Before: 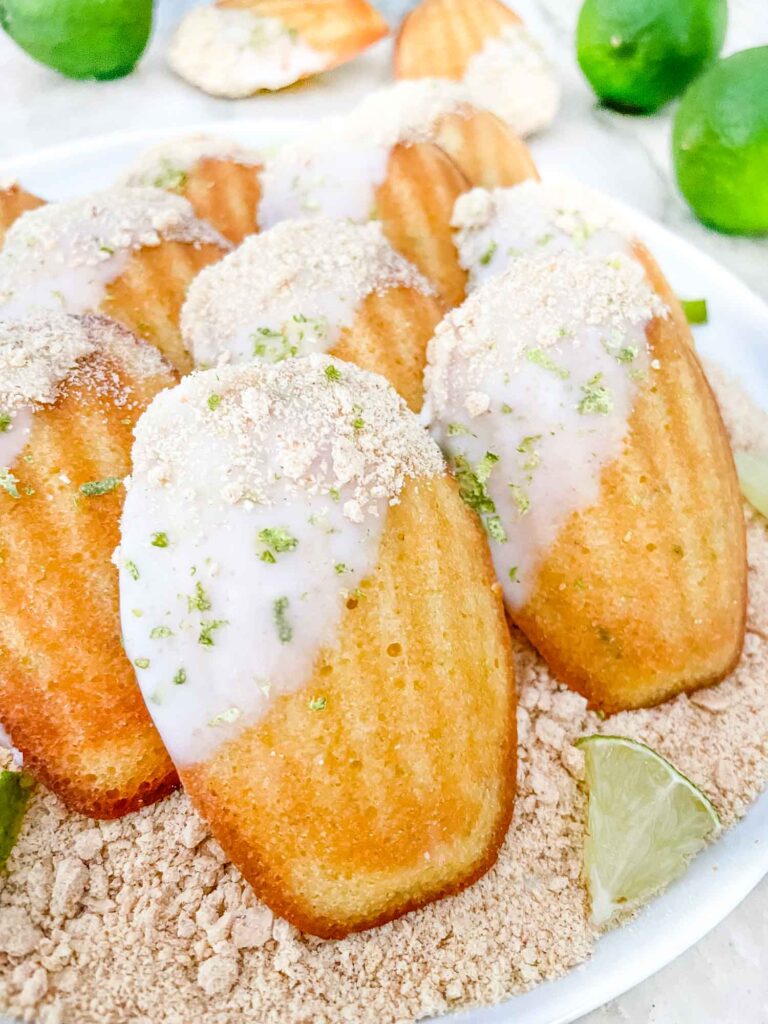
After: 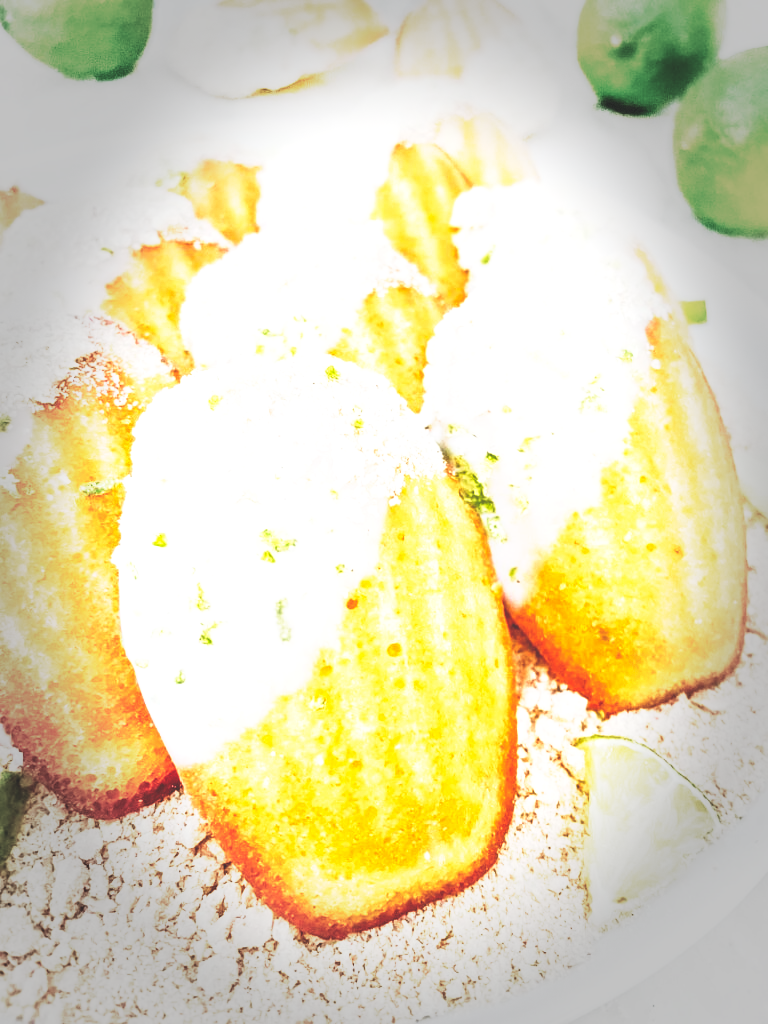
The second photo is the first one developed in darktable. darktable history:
vignetting: fall-off start 65.87%, fall-off radius 39.79%, automatic ratio true, width/height ratio 0.673, dithering 8-bit output
base curve: curves: ch0 [(0, 0.036) (0.007, 0.037) (0.604, 0.887) (1, 1)], preserve colors none
tone equalizer: -8 EV -0.715 EV, -7 EV -0.711 EV, -6 EV -0.565 EV, -5 EV -0.375 EV, -3 EV 0.378 EV, -2 EV 0.6 EV, -1 EV 0.68 EV, +0 EV 0.724 EV, smoothing diameter 24.99%, edges refinement/feathering 9.65, preserve details guided filter
